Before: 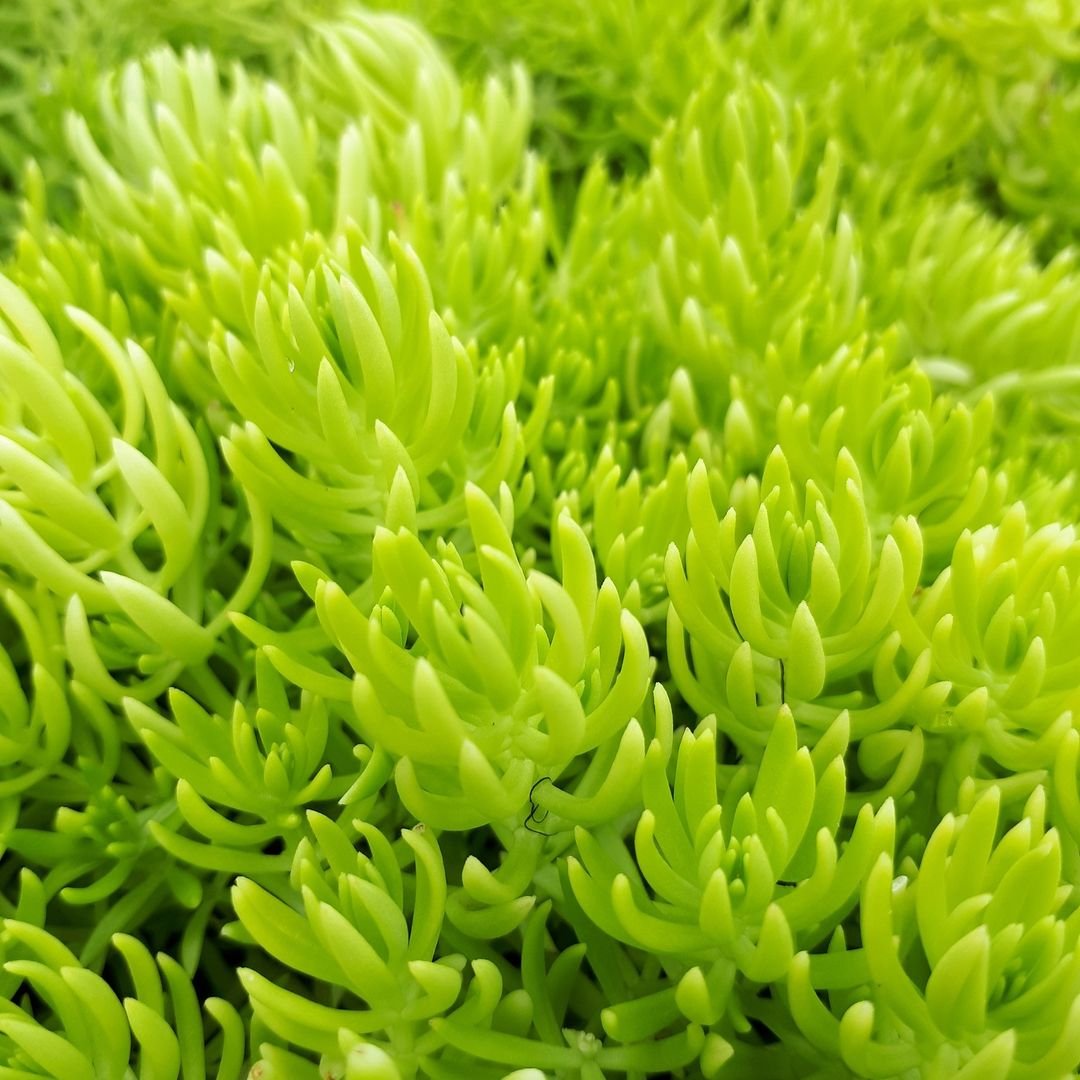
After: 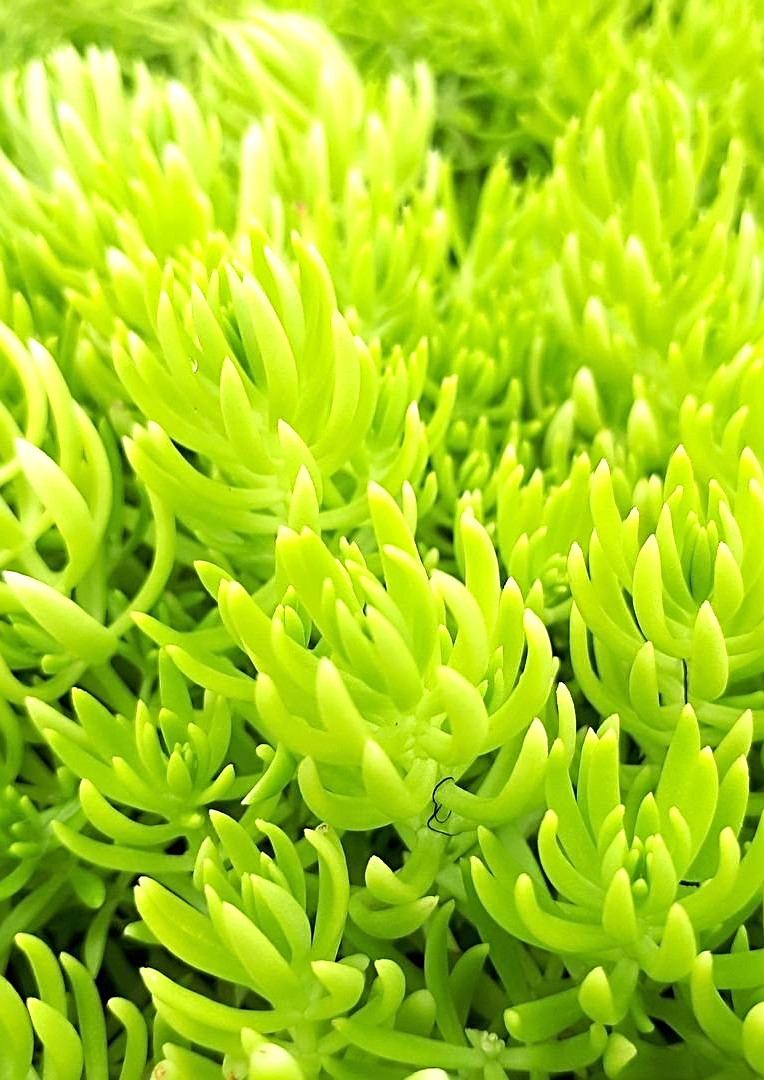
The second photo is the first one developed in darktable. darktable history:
crop and rotate: left 8.989%, right 20.188%
sharpen: radius 2.531, amount 0.627
exposure: exposure 0.603 EV, compensate exposure bias true, compensate highlight preservation false
